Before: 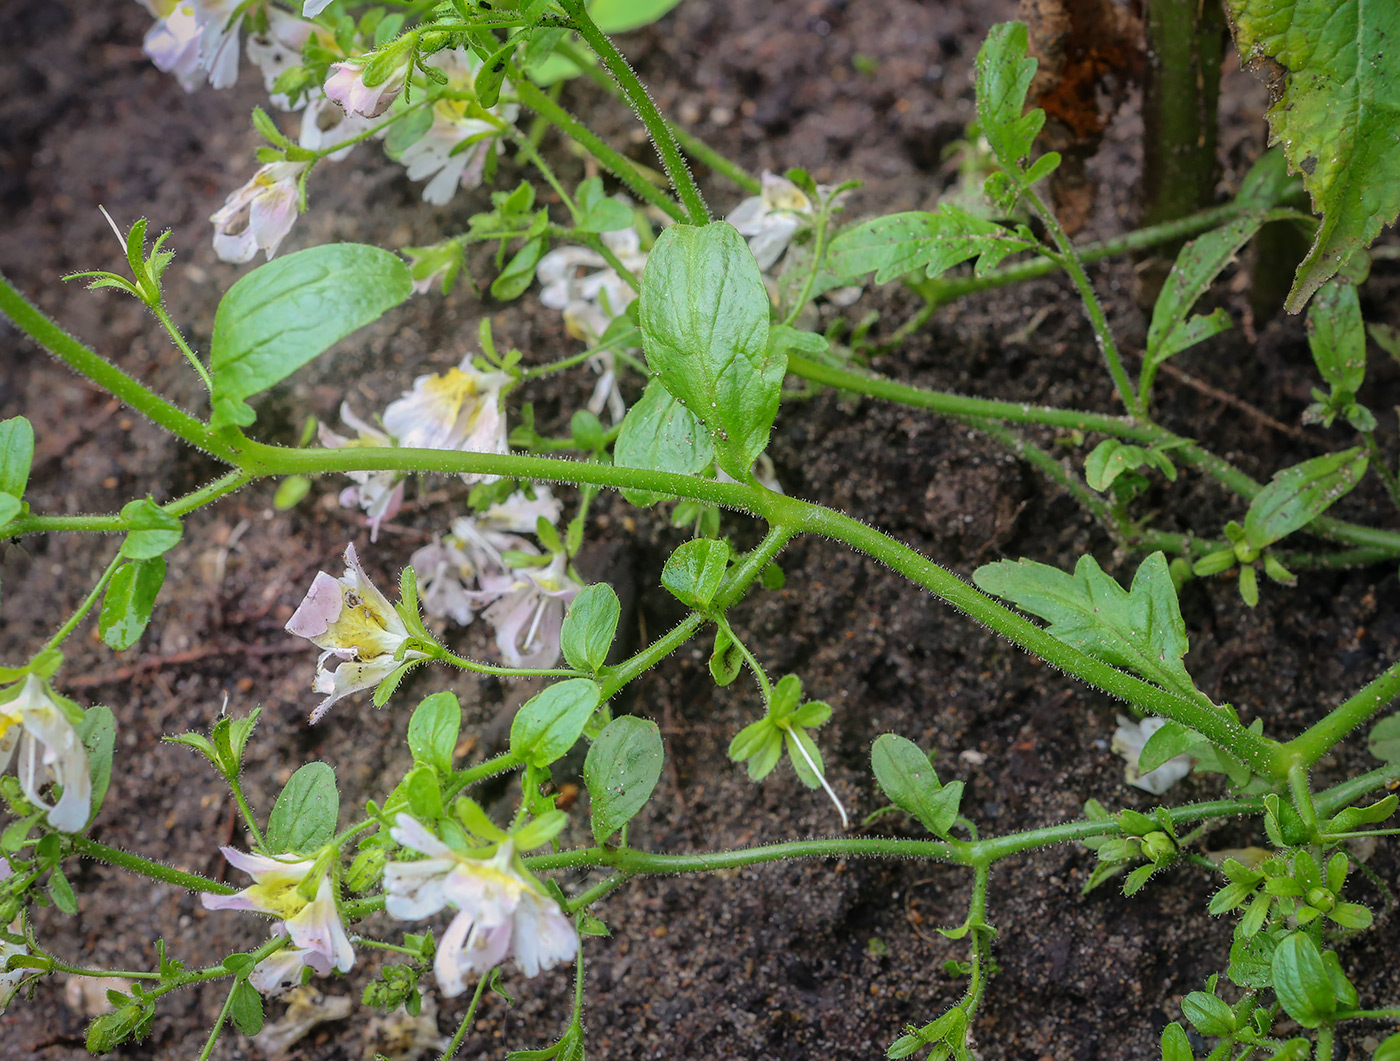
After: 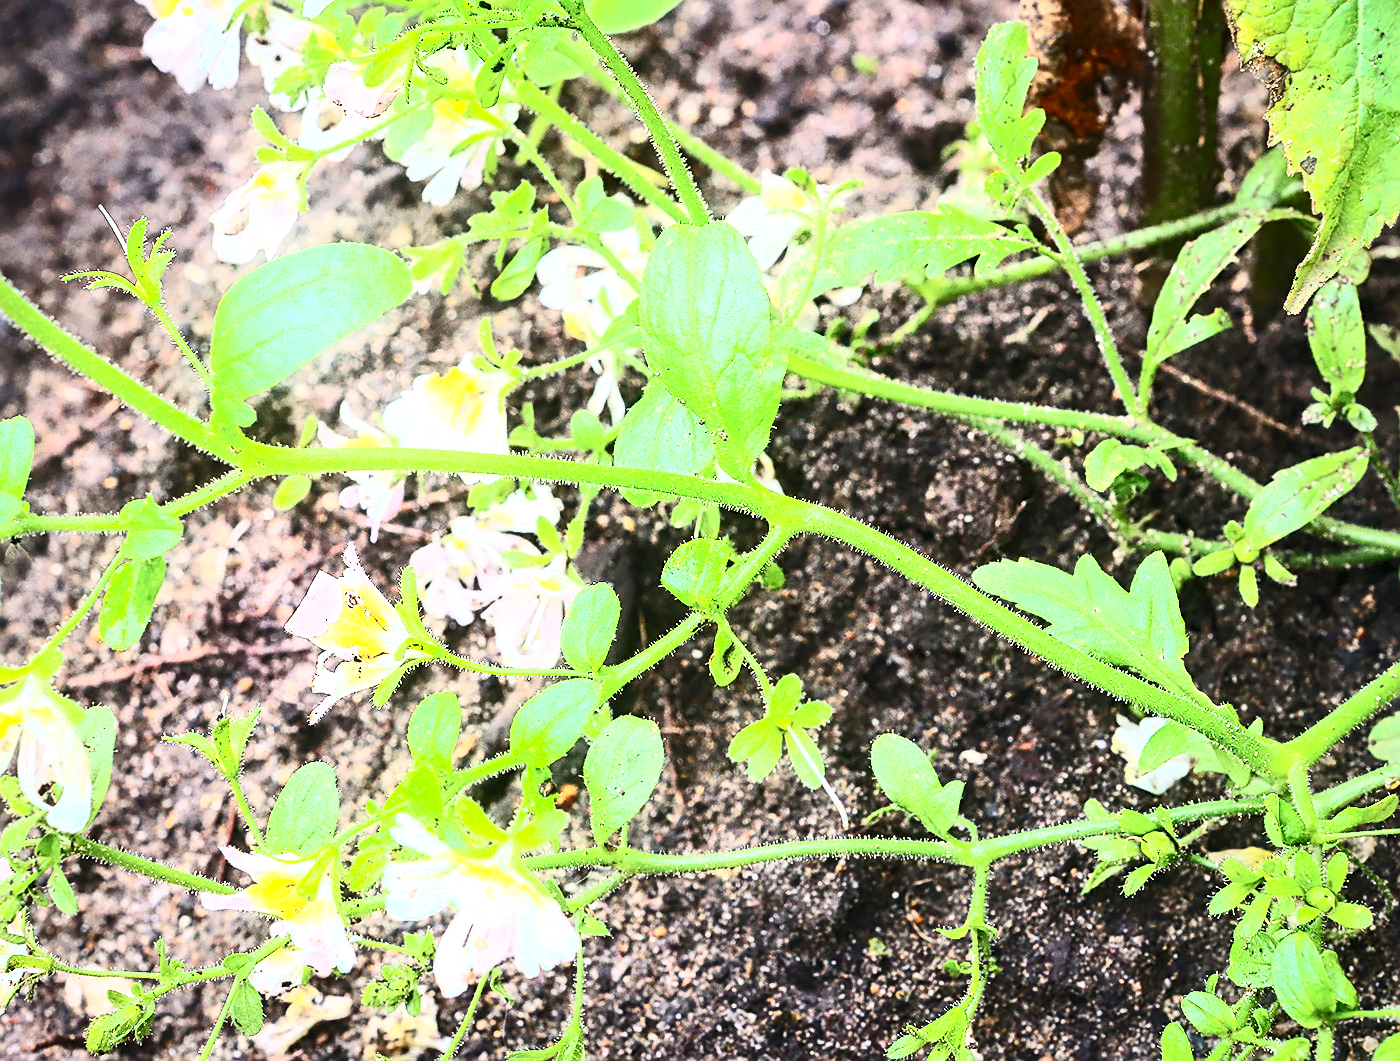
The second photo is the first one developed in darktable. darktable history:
exposure: exposure 1.16 EV, compensate exposure bias true, compensate highlight preservation false
sharpen: on, module defaults
contrast brightness saturation: contrast 0.62, brightness 0.34, saturation 0.14
